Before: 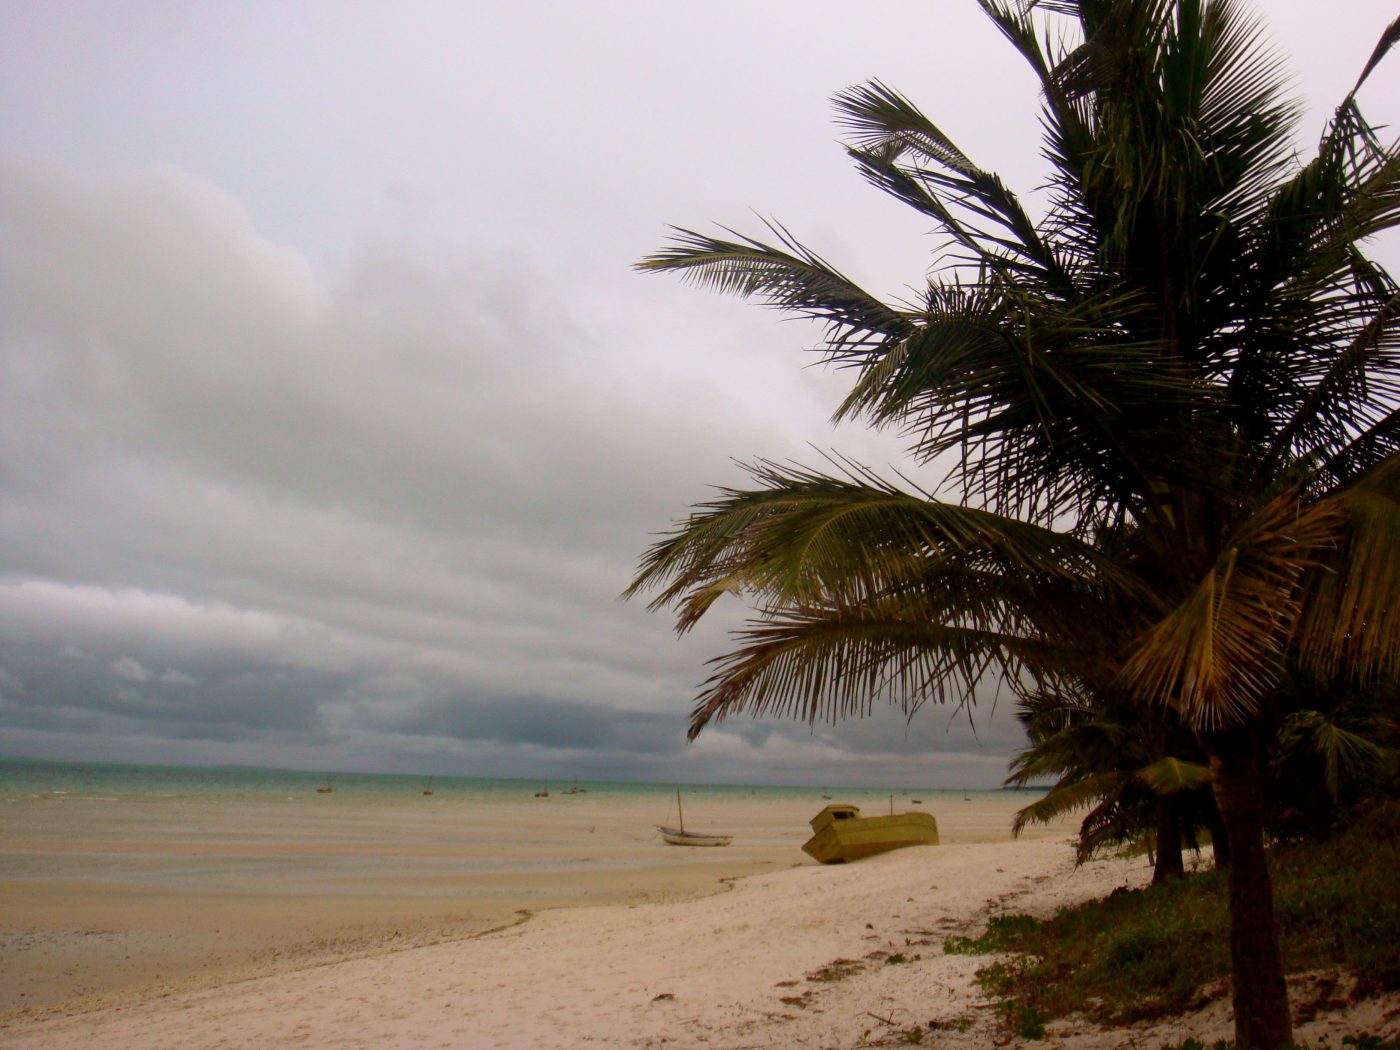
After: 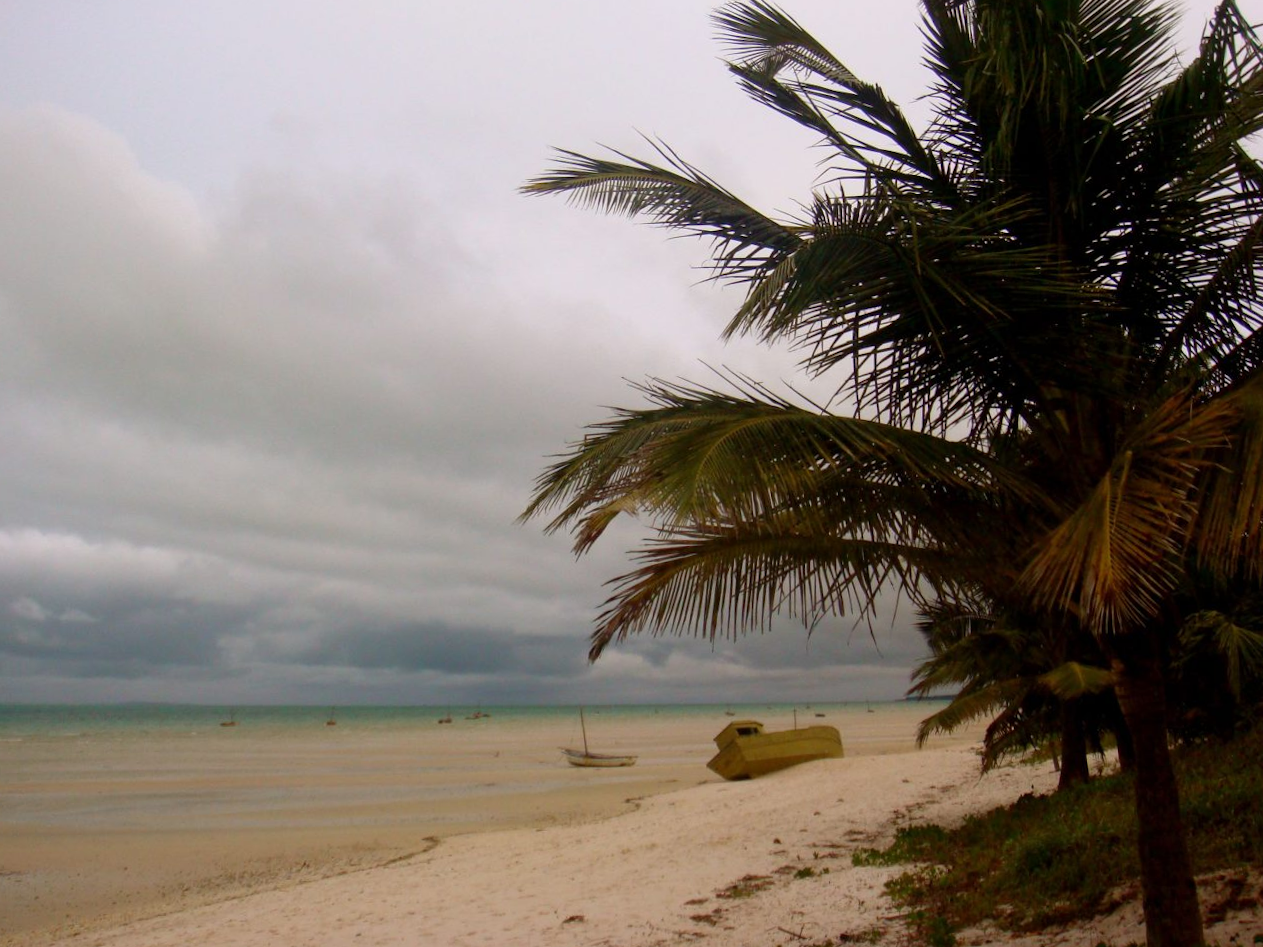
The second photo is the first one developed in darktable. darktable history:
crop and rotate: angle 1.96°, left 5.673%, top 5.673%
exposure: exposure 0 EV, compensate highlight preservation false
